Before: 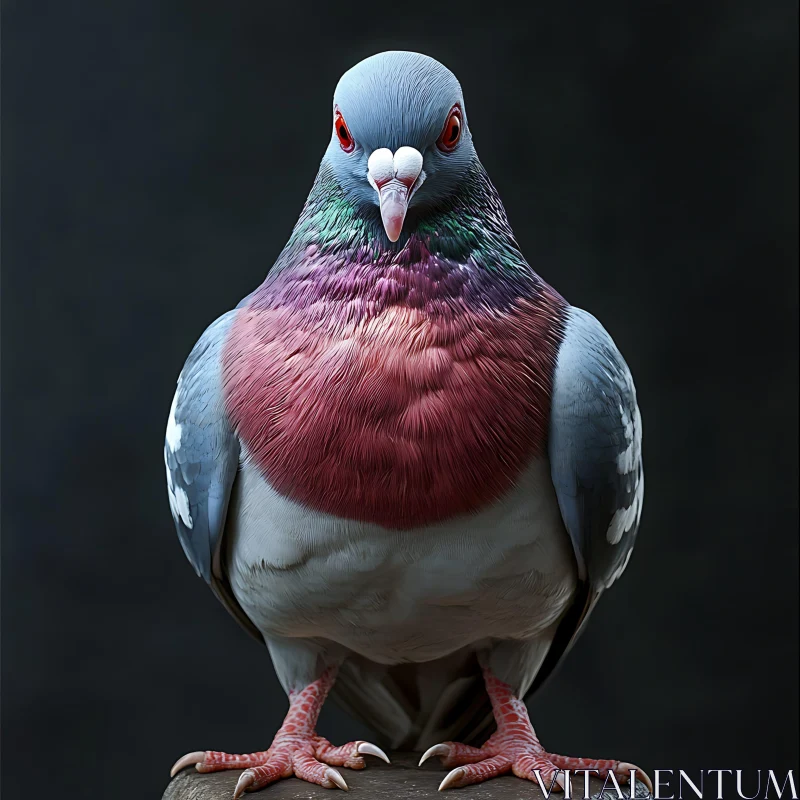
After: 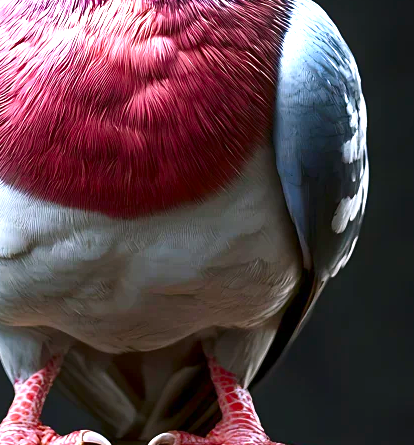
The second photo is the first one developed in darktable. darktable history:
contrast brightness saturation: contrast 0.066, brightness -0.142, saturation 0.11
color balance rgb: shadows lift › chroma 1.036%, shadows lift › hue 29.66°, highlights gain › chroma 1.494%, highlights gain › hue 308.76°, perceptual saturation grading › global saturation 0.391%, global vibrance 20%
crop: left 34.417%, top 38.991%, right 13.799%, bottom 5.363%
exposure: black level correction 0, exposure 1.498 EV, compensate highlight preservation false
